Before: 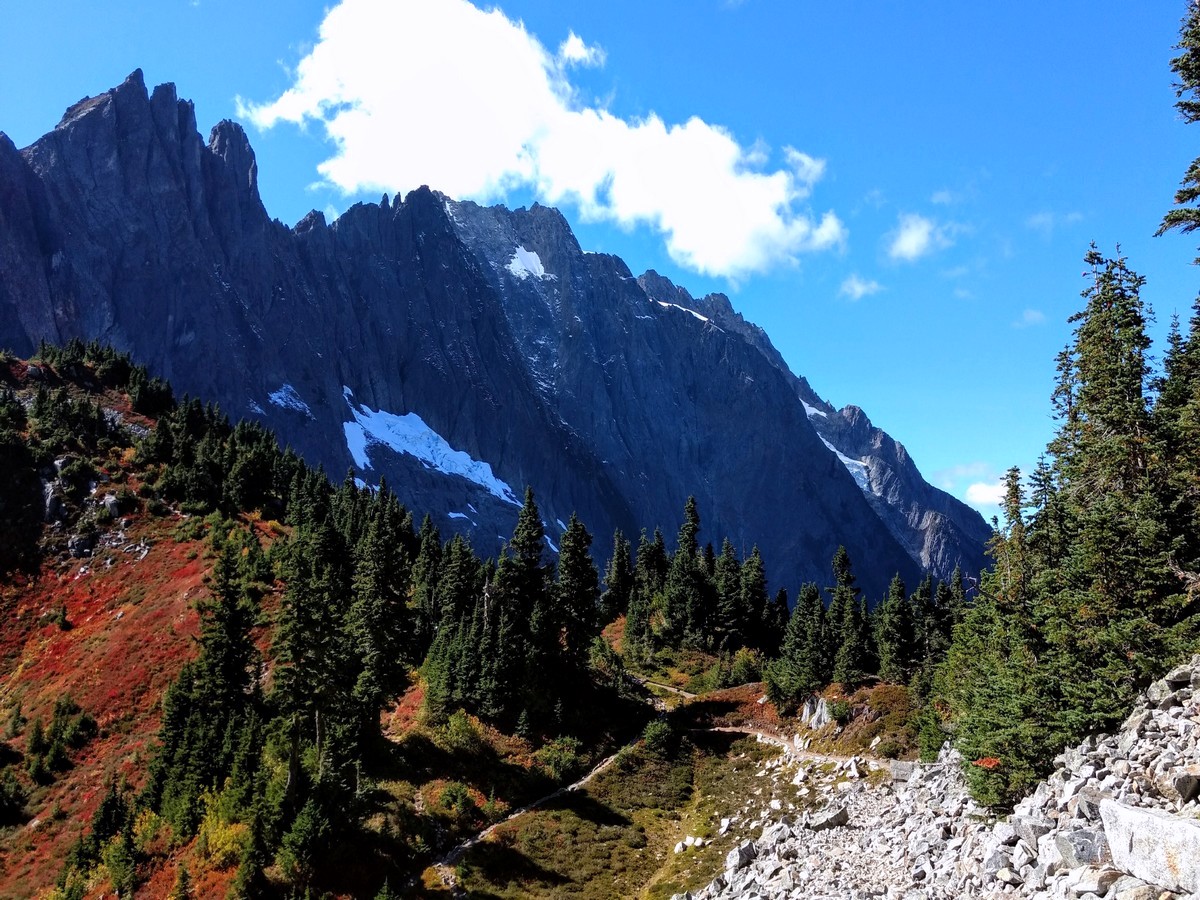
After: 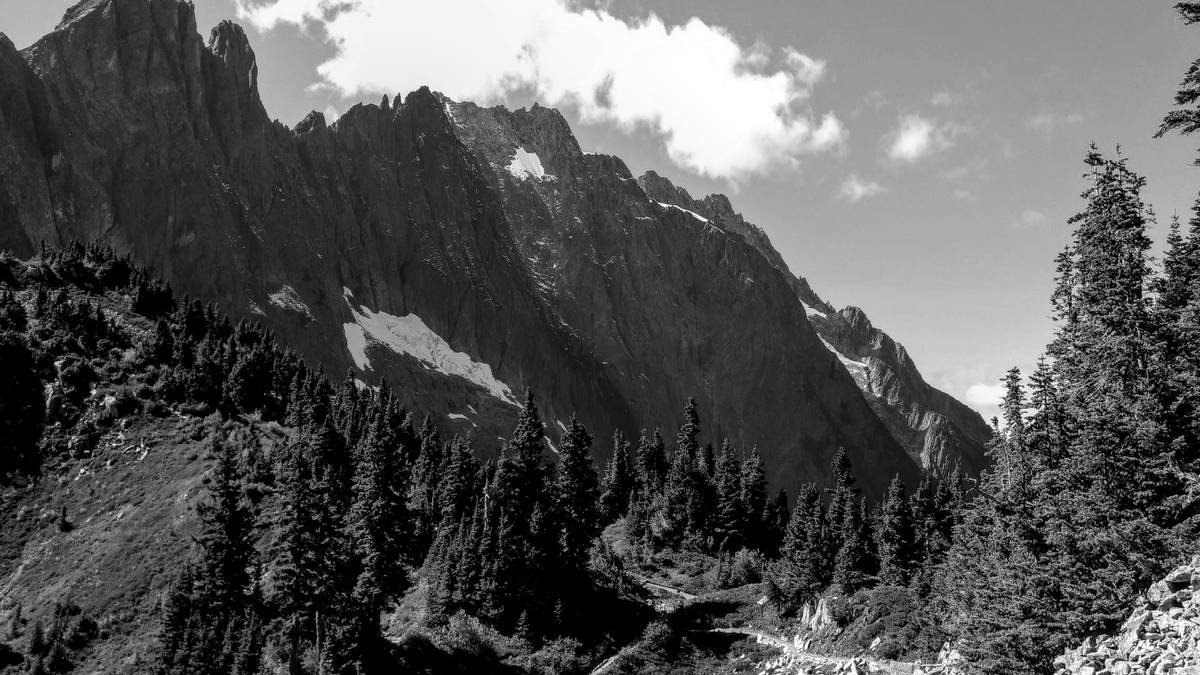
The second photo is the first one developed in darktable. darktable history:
local contrast: on, module defaults
monochrome: size 1
crop: top 11.038%, bottom 13.962%
